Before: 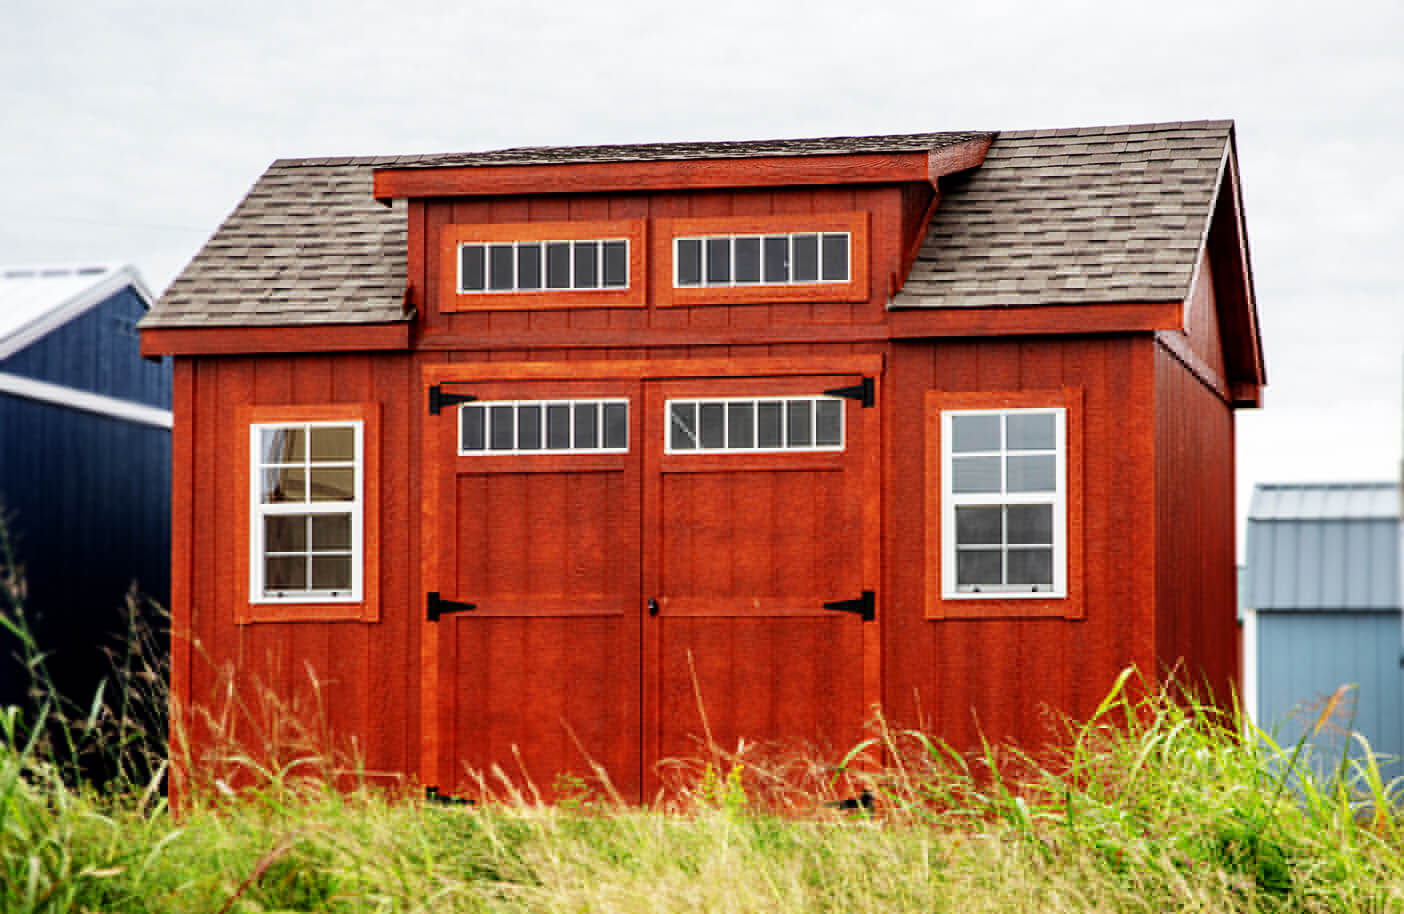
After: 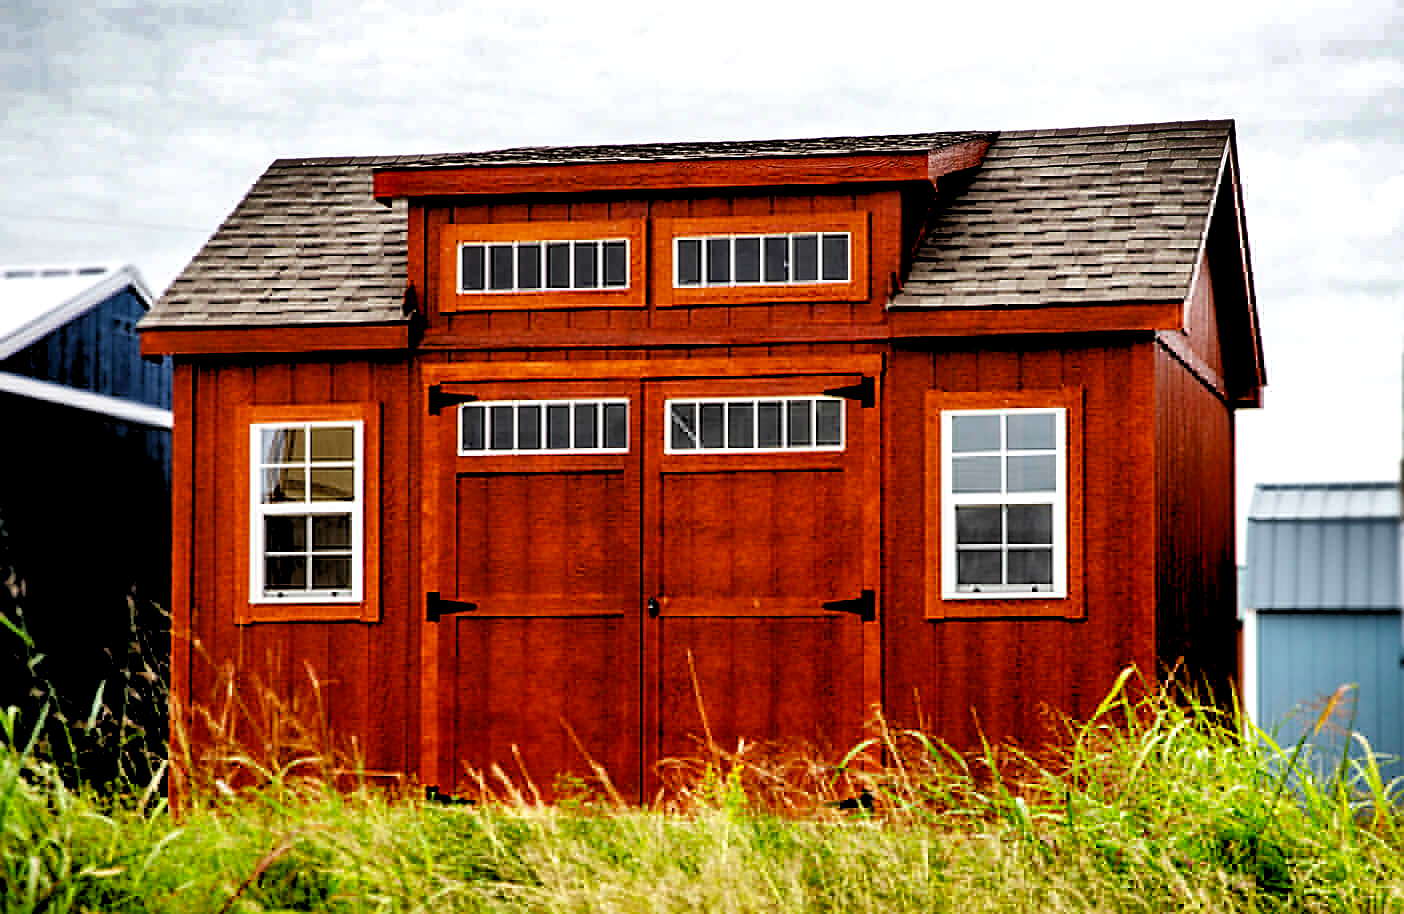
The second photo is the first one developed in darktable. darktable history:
sharpen: on, module defaults
shadows and highlights: shadows 24.5, highlights -78.15, soften with gaussian
color balance rgb: perceptual saturation grading › global saturation 35%, perceptual saturation grading › highlights -25%, perceptual saturation grading › shadows 25%, global vibrance 10%
rgb levels: levels [[0.034, 0.472, 0.904], [0, 0.5, 1], [0, 0.5, 1]]
